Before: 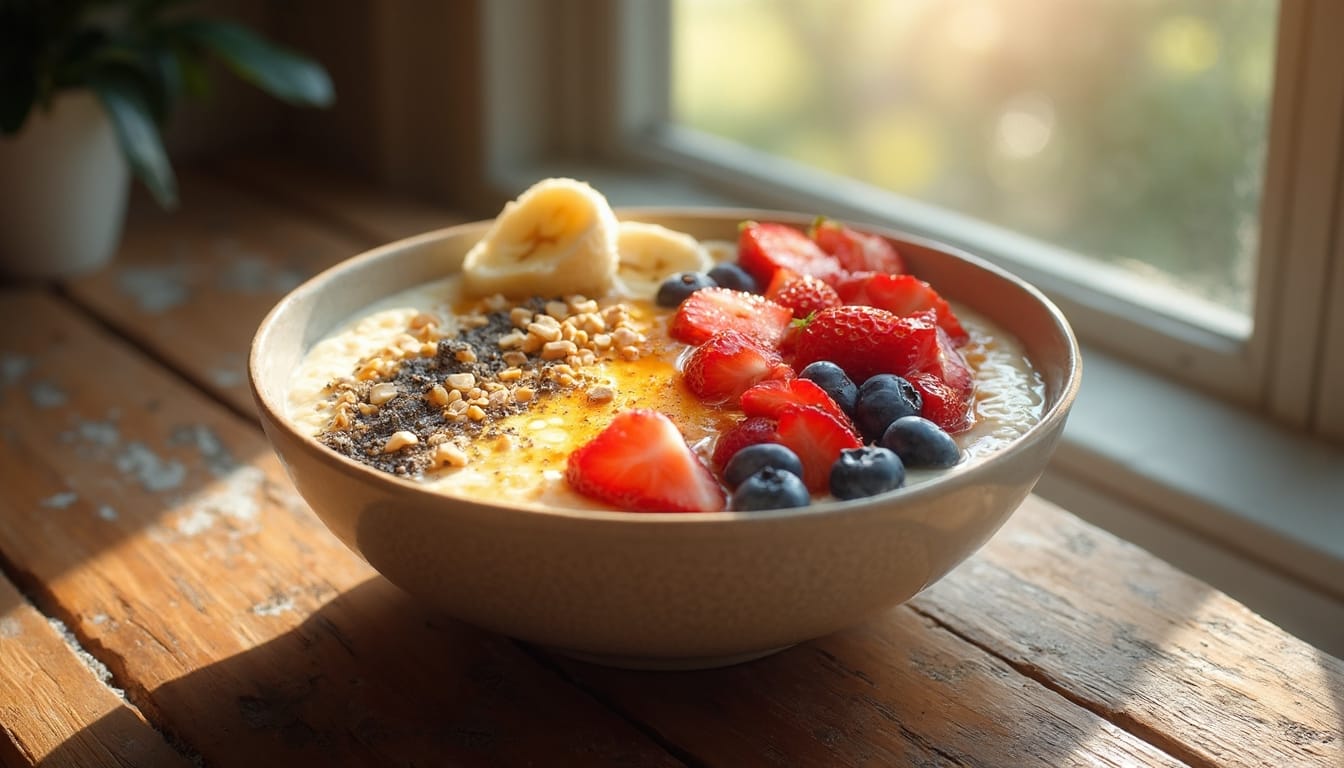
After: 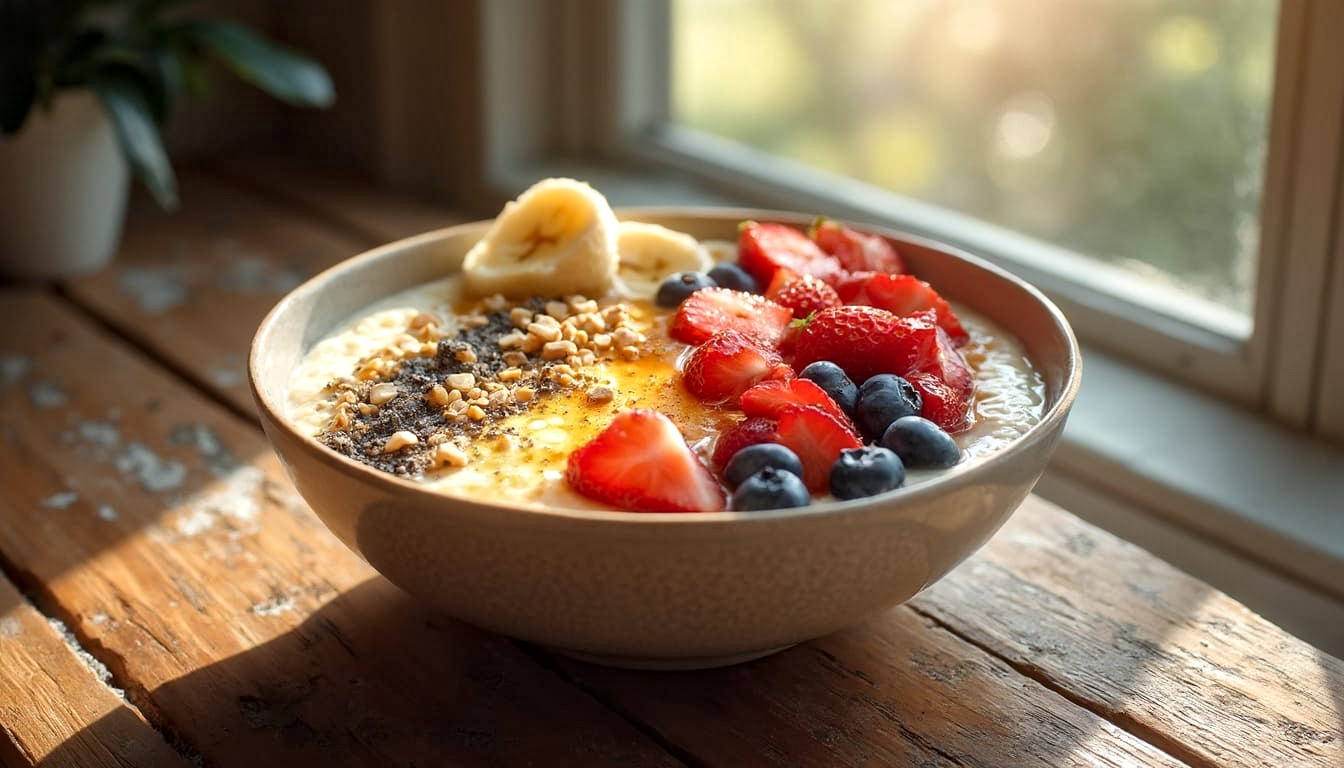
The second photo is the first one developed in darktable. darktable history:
local contrast: mode bilateral grid, contrast 19, coarseness 20, detail 150%, midtone range 0.2
